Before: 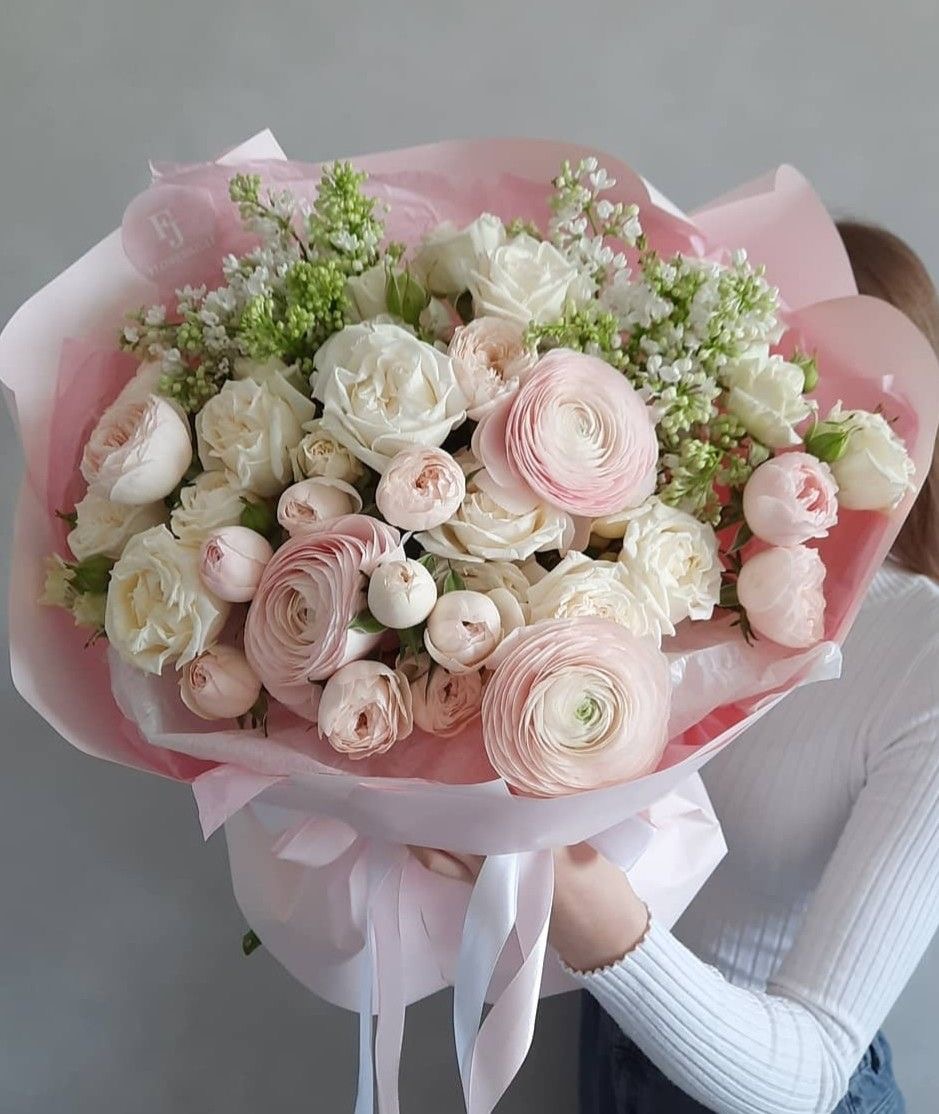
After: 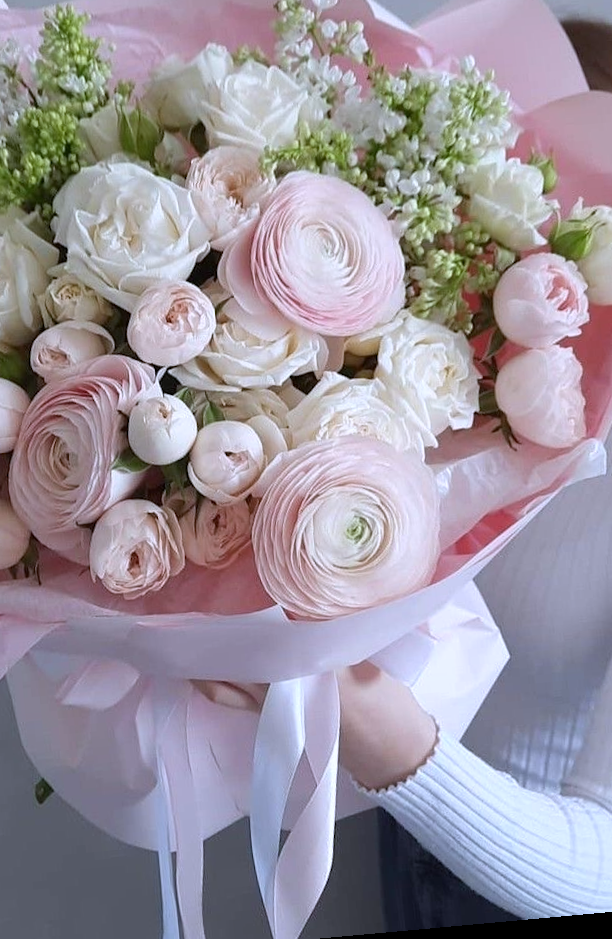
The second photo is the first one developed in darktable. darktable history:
crop and rotate: left 28.256%, top 17.734%, right 12.656%, bottom 3.573%
rotate and perspective: rotation -5.2°, automatic cropping off
white balance: red 0.967, blue 1.119, emerald 0.756
